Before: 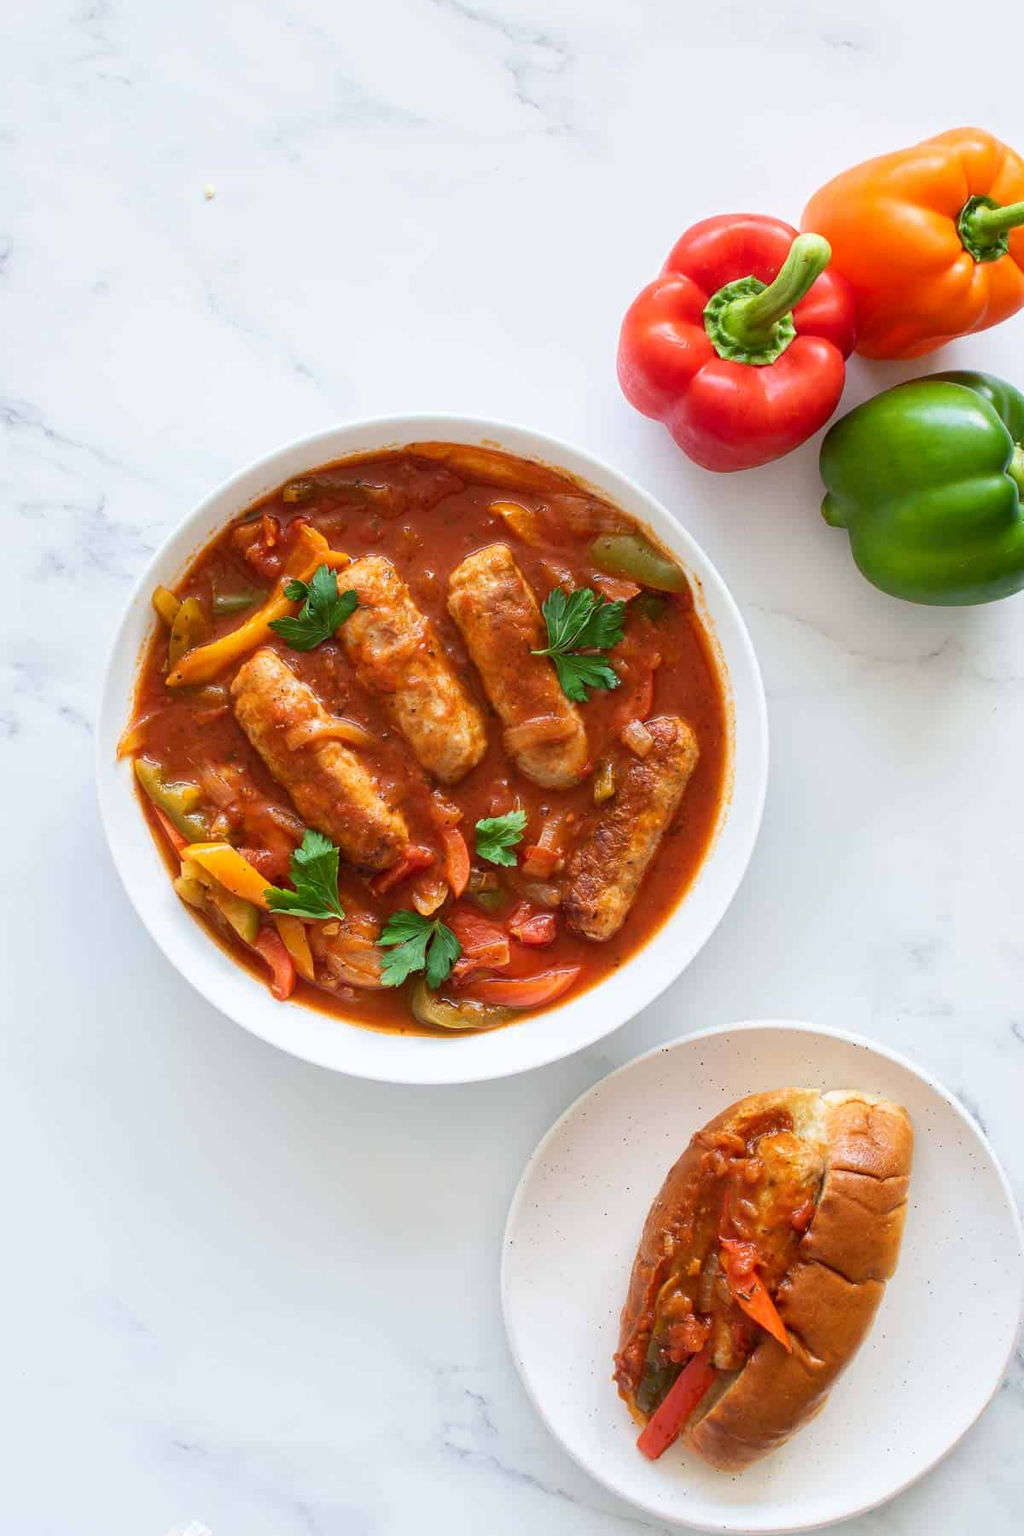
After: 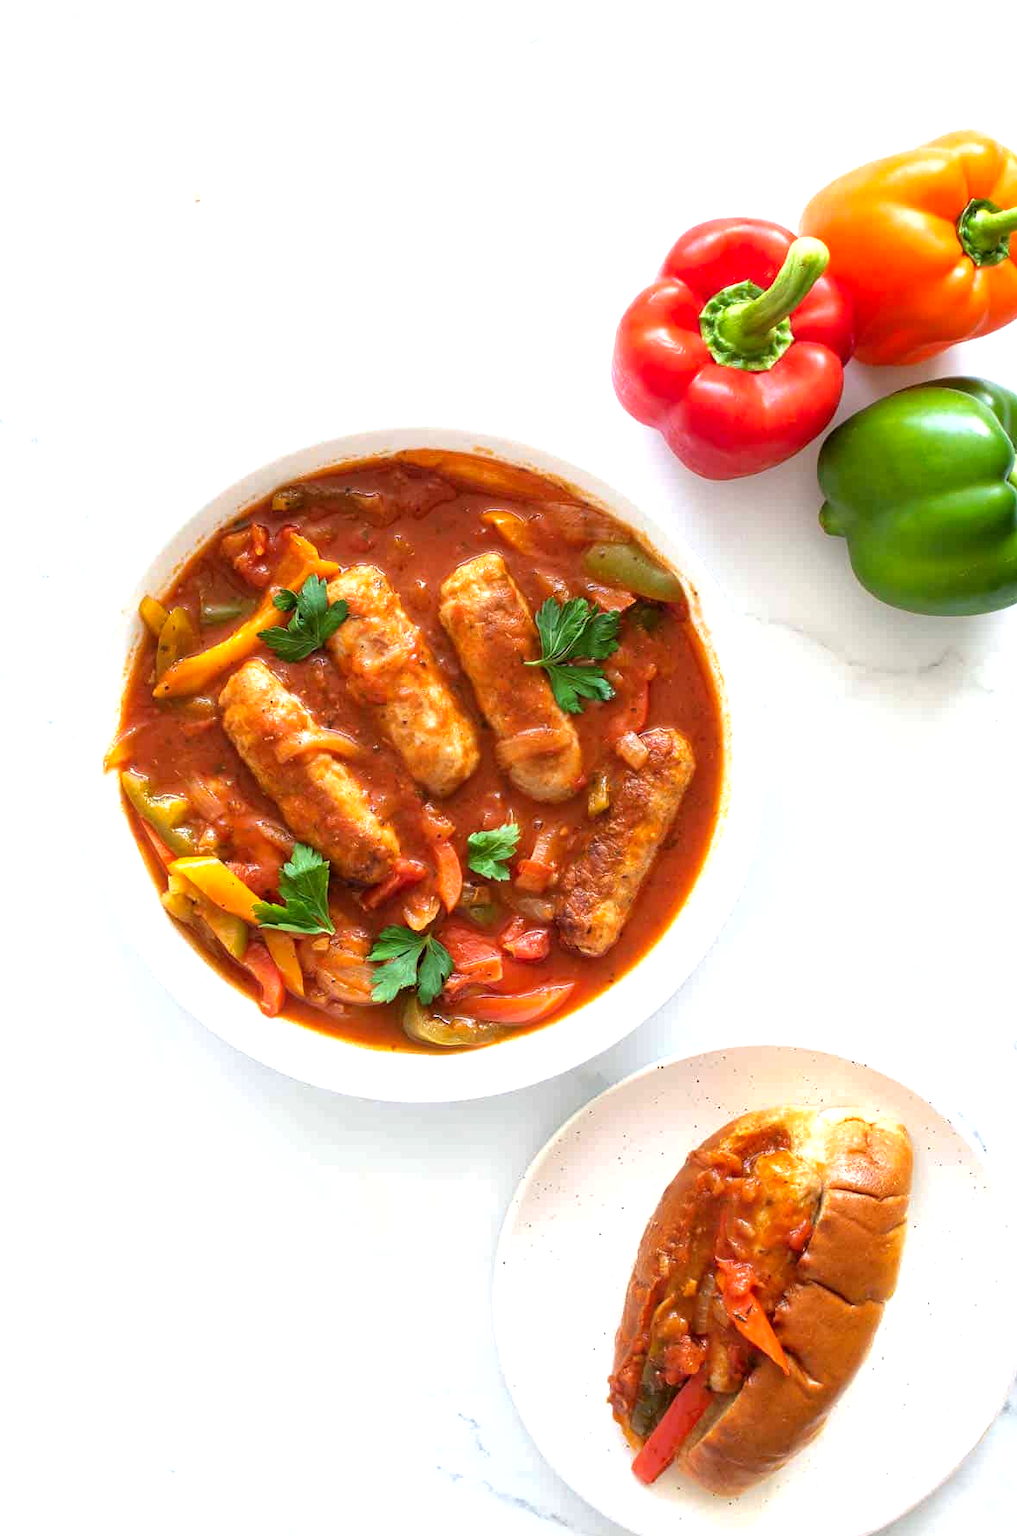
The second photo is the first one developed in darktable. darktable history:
tone equalizer: -8 EV -0.728 EV, -7 EV -0.672 EV, -6 EV -0.608 EV, -5 EV -0.403 EV, -3 EV 0.396 EV, -2 EV 0.6 EV, -1 EV 0.676 EV, +0 EV 0.777 EV
shadows and highlights: shadows -20.01, white point adjustment -2.01, highlights -35.02
crop and rotate: left 1.51%, right 0.672%, bottom 1.599%
